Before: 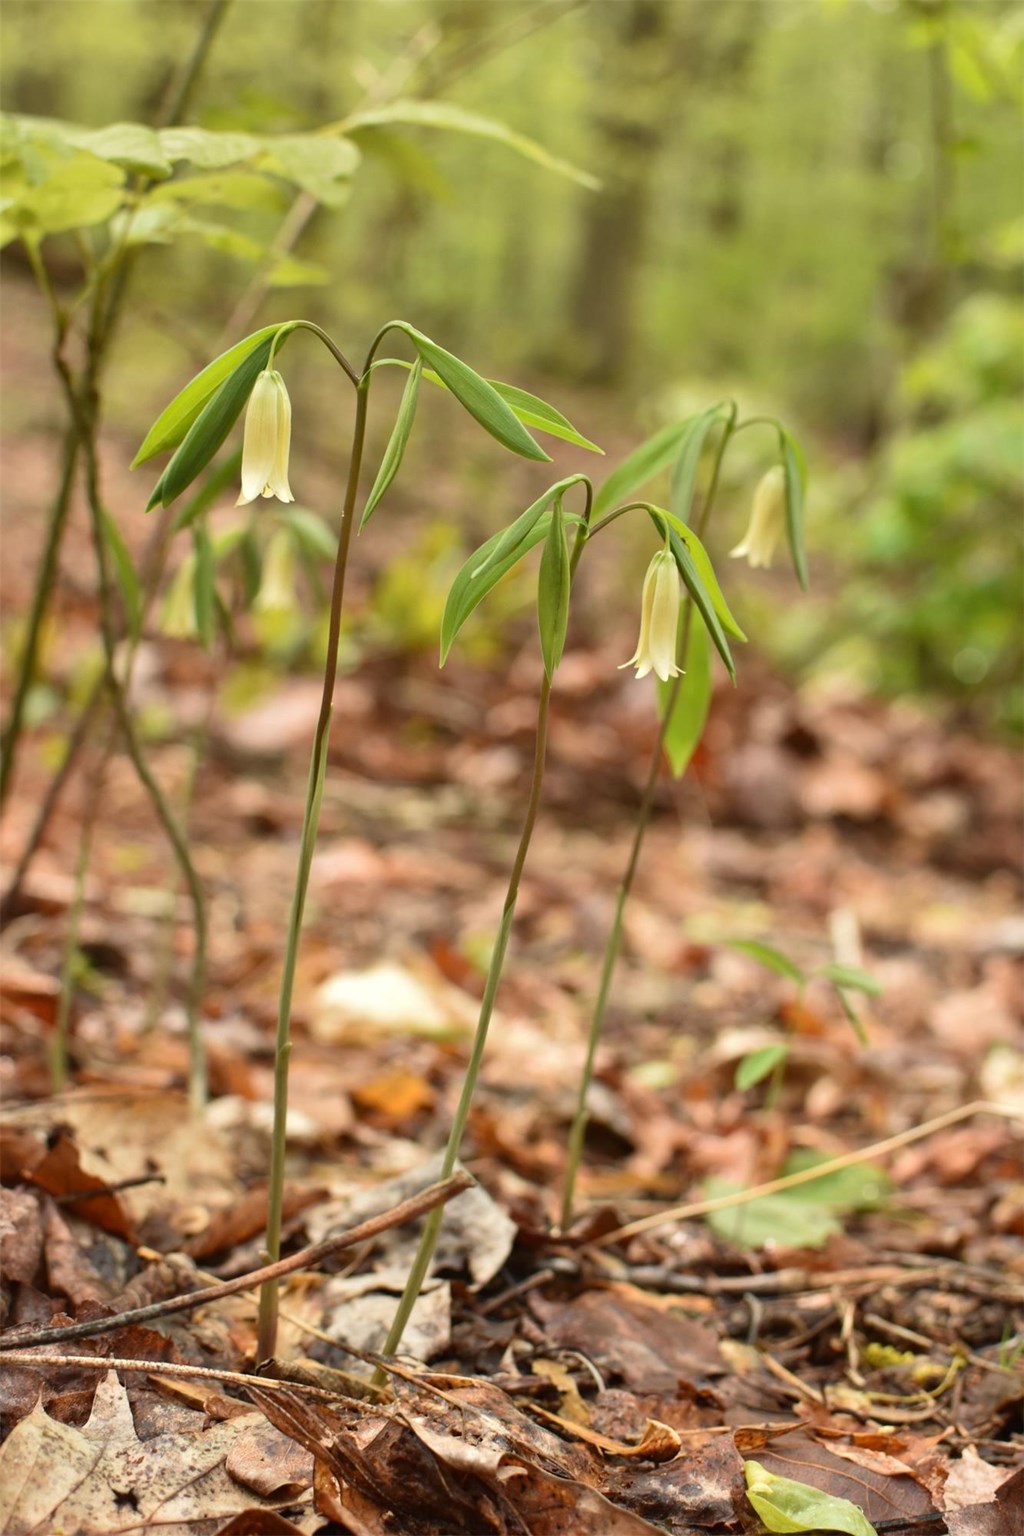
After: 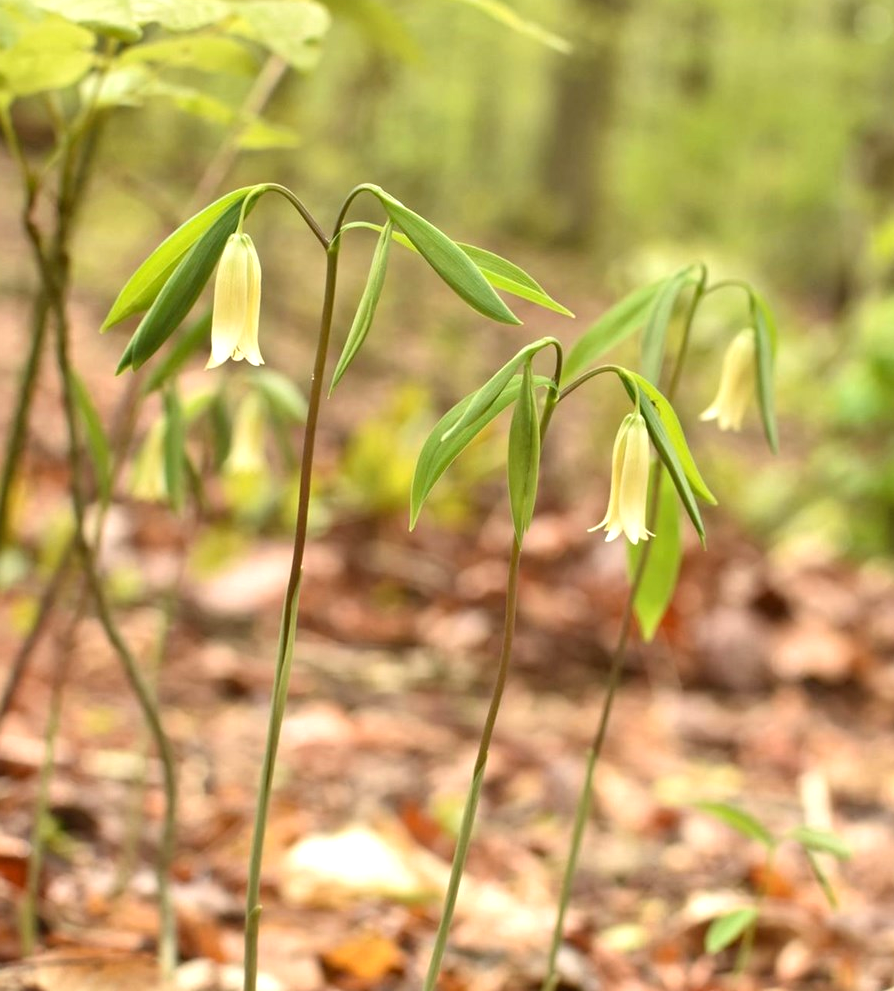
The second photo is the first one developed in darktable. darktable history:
crop: left 3.015%, top 8.969%, right 9.647%, bottom 26.457%
exposure: black level correction 0.001, exposure 0.5 EV, compensate exposure bias true, compensate highlight preservation false
